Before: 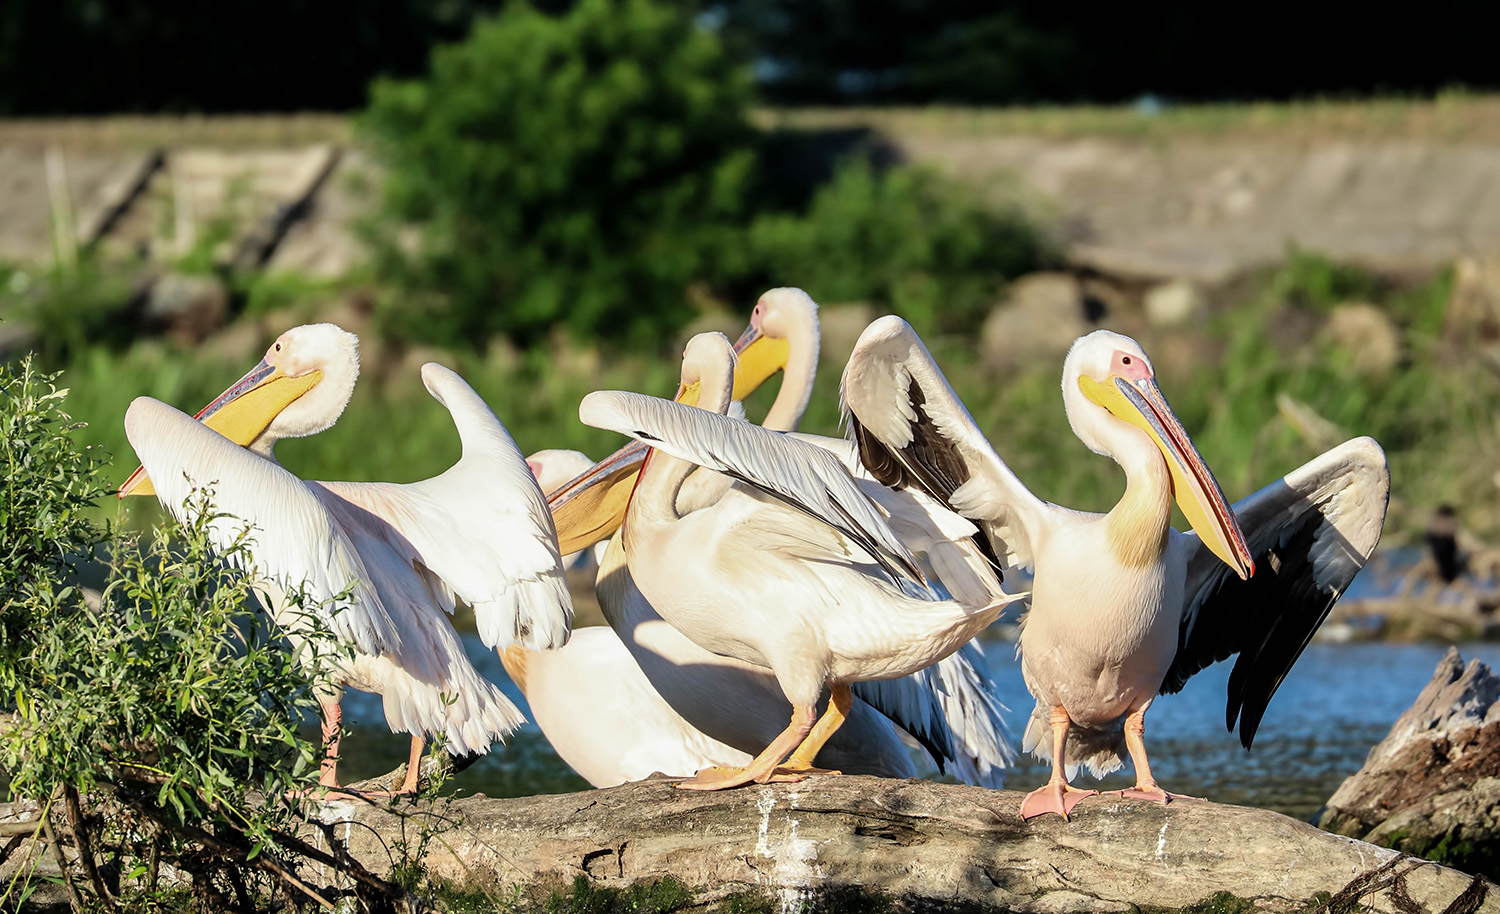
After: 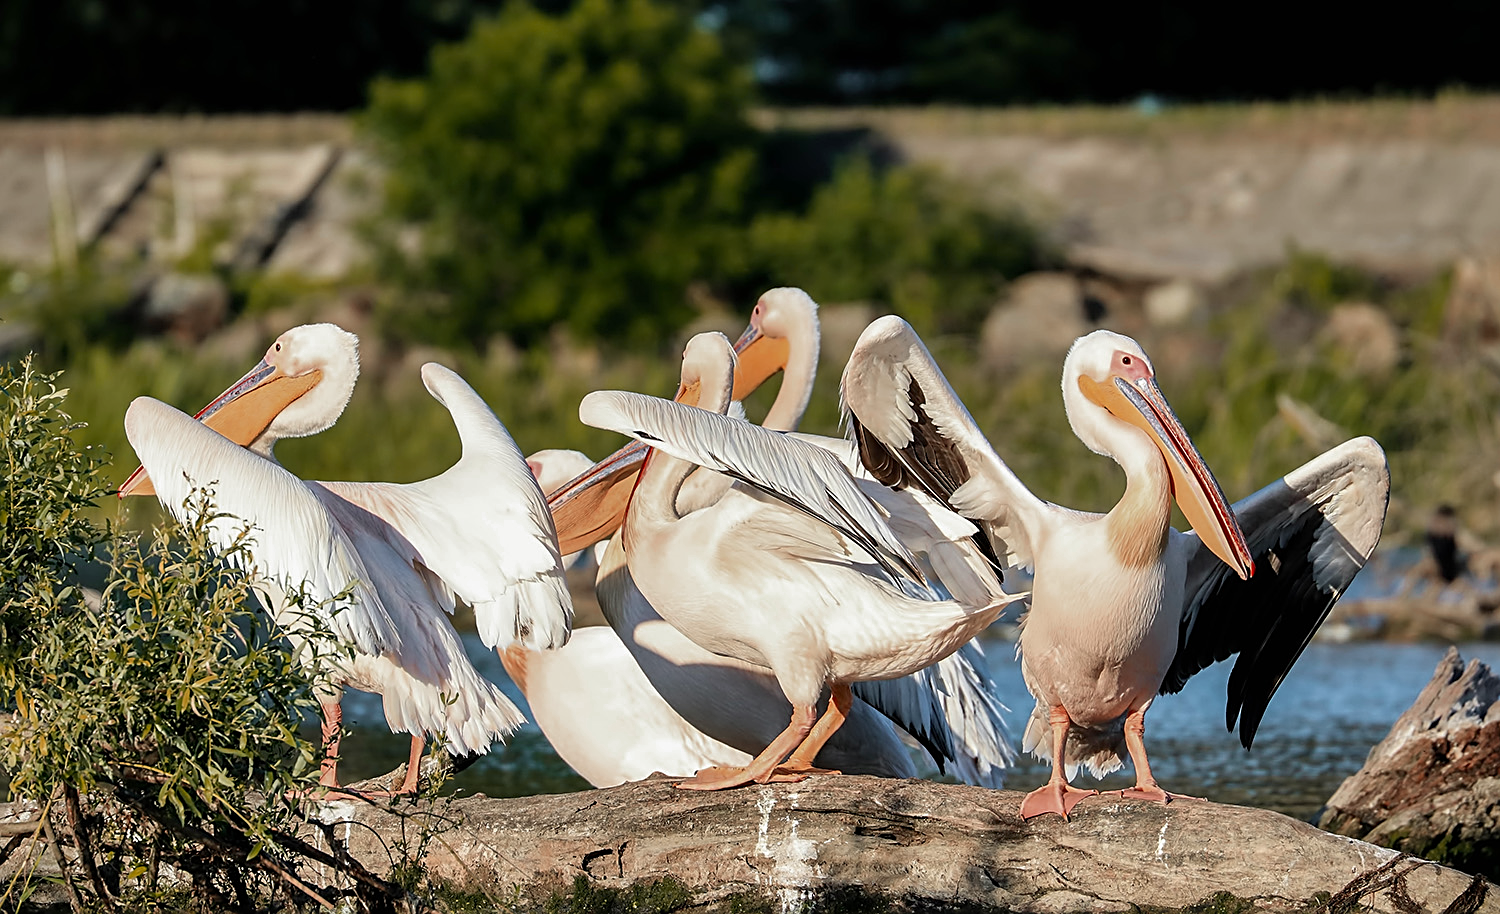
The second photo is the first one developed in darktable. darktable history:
sharpen: on, module defaults
color zones: curves: ch0 [(0, 0.299) (0.25, 0.383) (0.456, 0.352) (0.736, 0.571)]; ch1 [(0, 0.63) (0.151, 0.568) (0.254, 0.416) (0.47, 0.558) (0.732, 0.37) (0.909, 0.492)]; ch2 [(0.004, 0.604) (0.158, 0.443) (0.257, 0.403) (0.761, 0.468)]
